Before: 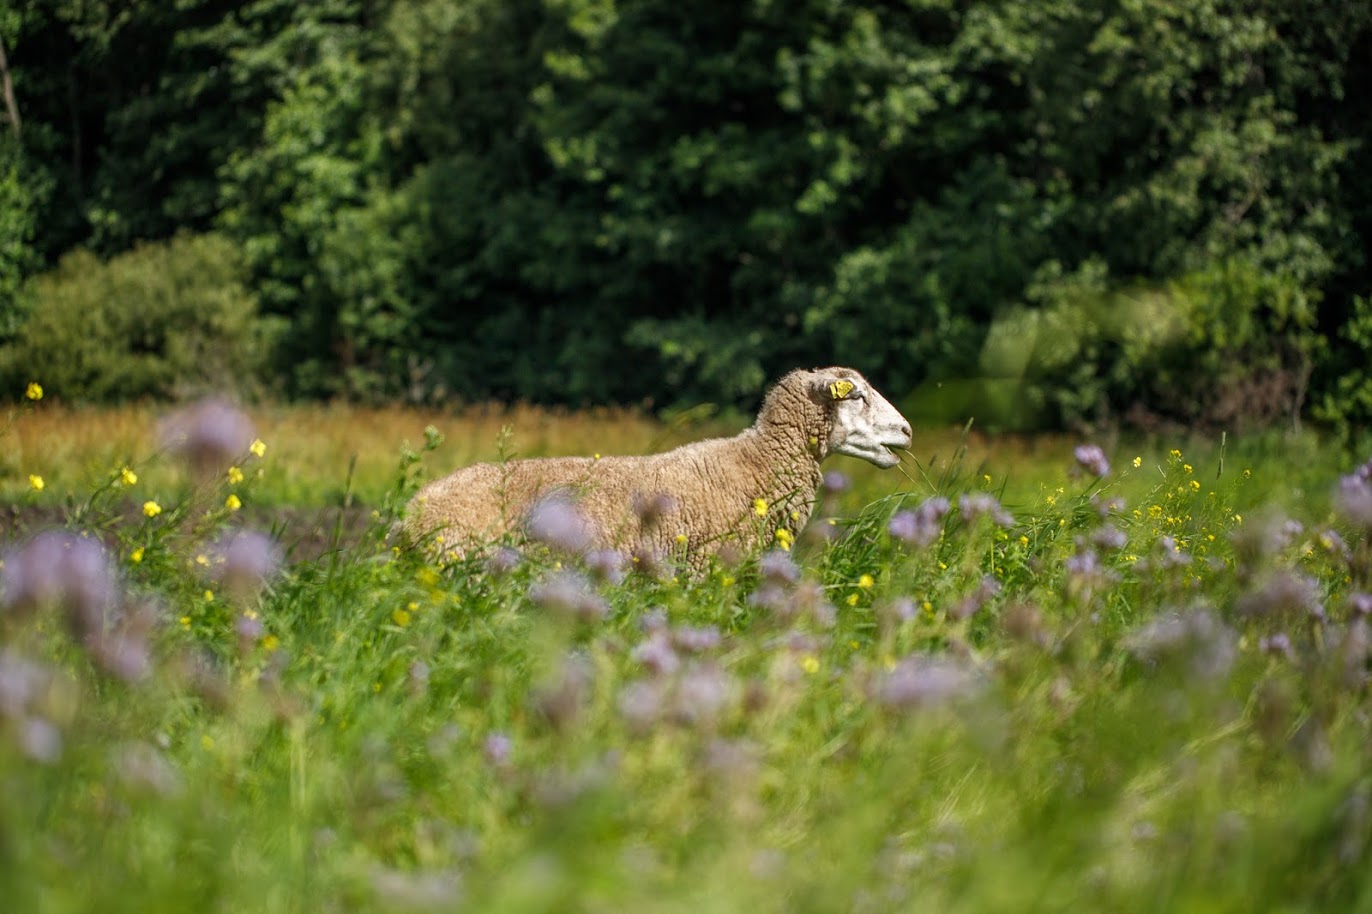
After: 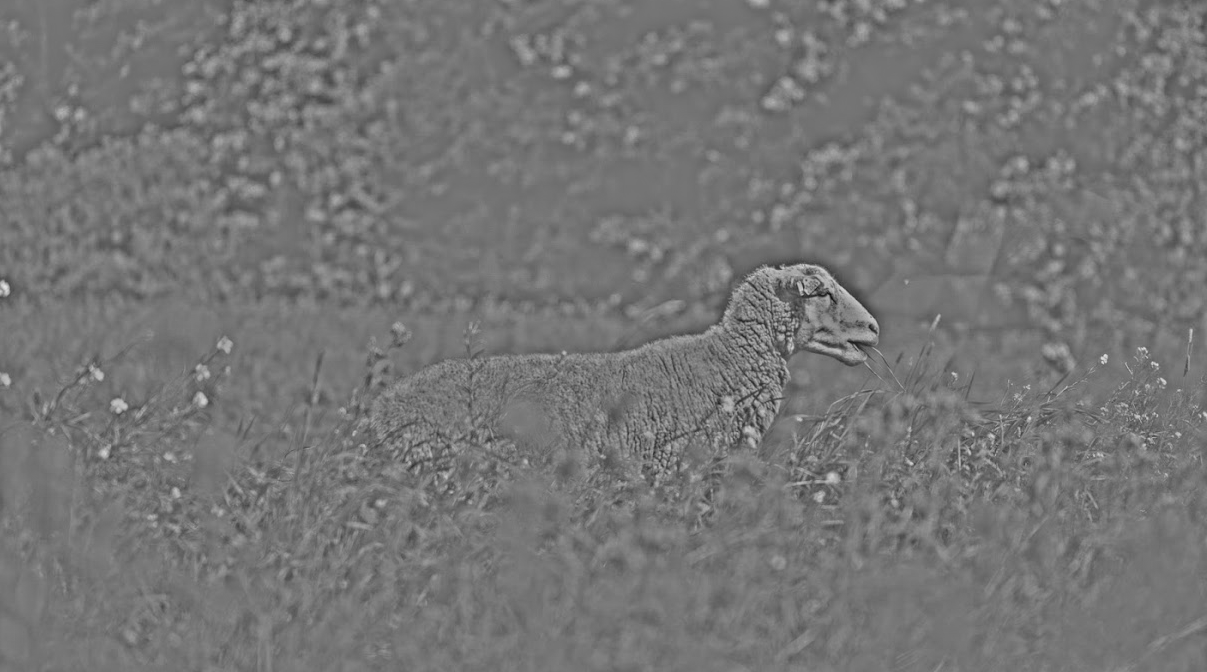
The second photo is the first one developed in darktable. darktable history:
contrast brightness saturation: contrast -0.02, brightness -0.01, saturation 0.03
crop and rotate: left 2.425%, top 11.305%, right 9.6%, bottom 15.08%
color zones: curves: ch0 [(0, 0.5) (0.125, 0.4) (0.25, 0.5) (0.375, 0.4) (0.5, 0.4) (0.625, 0.6) (0.75, 0.6) (0.875, 0.5)]; ch1 [(0, 0.35) (0.125, 0.45) (0.25, 0.35) (0.375, 0.35) (0.5, 0.35) (0.625, 0.35) (0.75, 0.45) (0.875, 0.35)]; ch2 [(0, 0.6) (0.125, 0.5) (0.25, 0.5) (0.375, 0.6) (0.5, 0.6) (0.625, 0.5) (0.75, 0.5) (0.875, 0.5)]
white balance: red 0.978, blue 0.999
local contrast: detail 160%
highpass: sharpness 25.84%, contrast boost 14.94%
